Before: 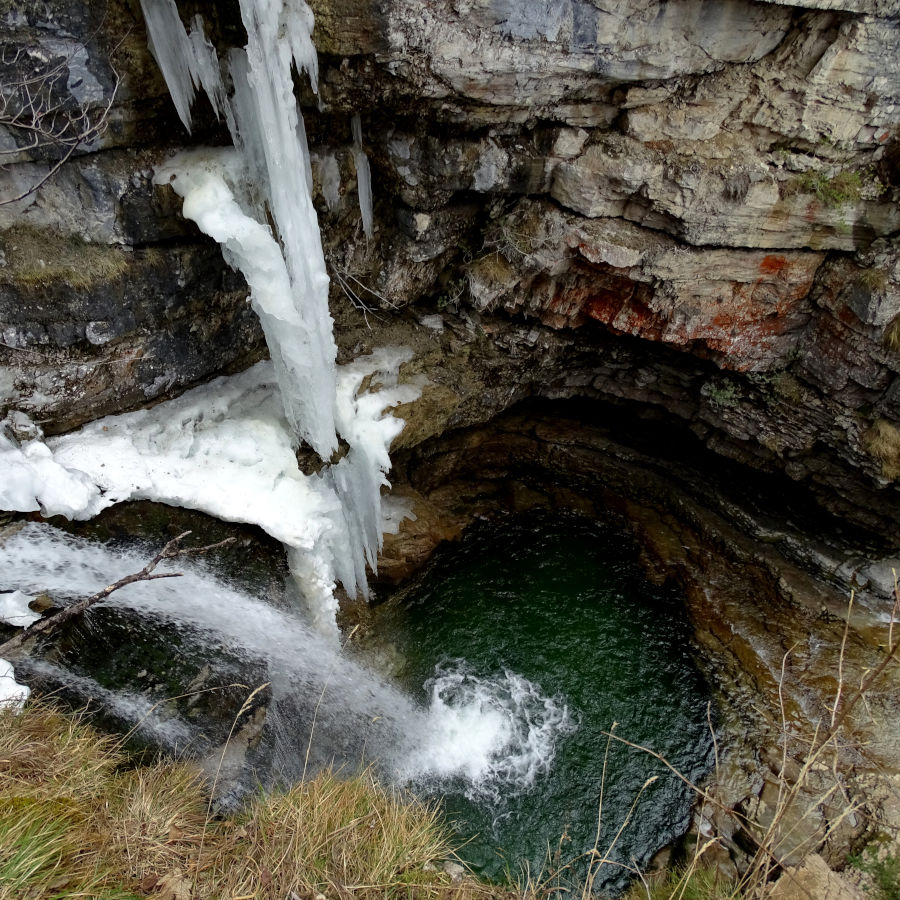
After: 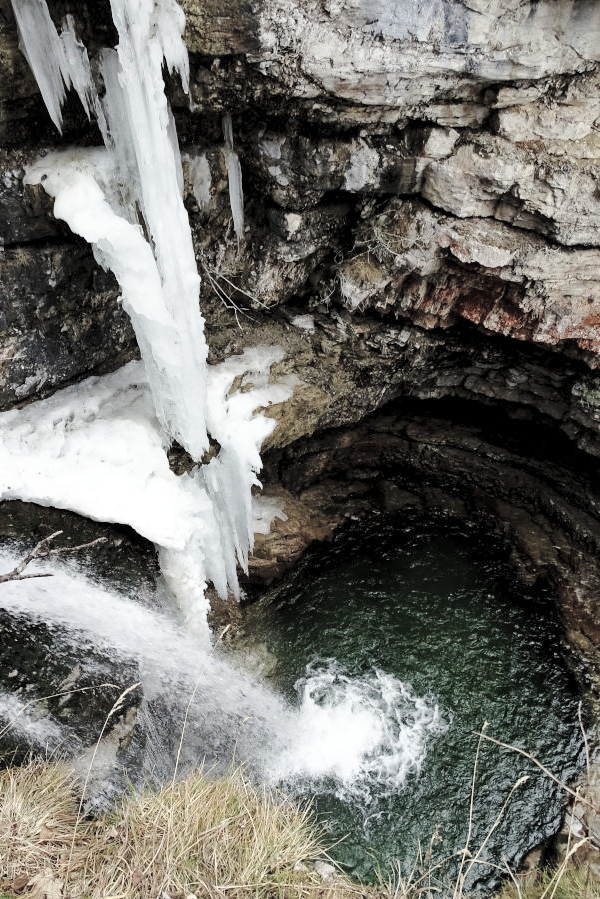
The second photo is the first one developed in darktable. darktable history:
contrast brightness saturation: brightness 0.183, saturation -0.501
local contrast: mode bilateral grid, contrast 19, coarseness 50, detail 119%, midtone range 0.2
crop and rotate: left 14.366%, right 18.945%
exposure: exposure -0.208 EV, compensate exposure bias true, compensate highlight preservation false
base curve: curves: ch0 [(0, 0) (0.028, 0.03) (0.121, 0.232) (0.46, 0.748) (0.859, 0.968) (1, 1)], preserve colors none
